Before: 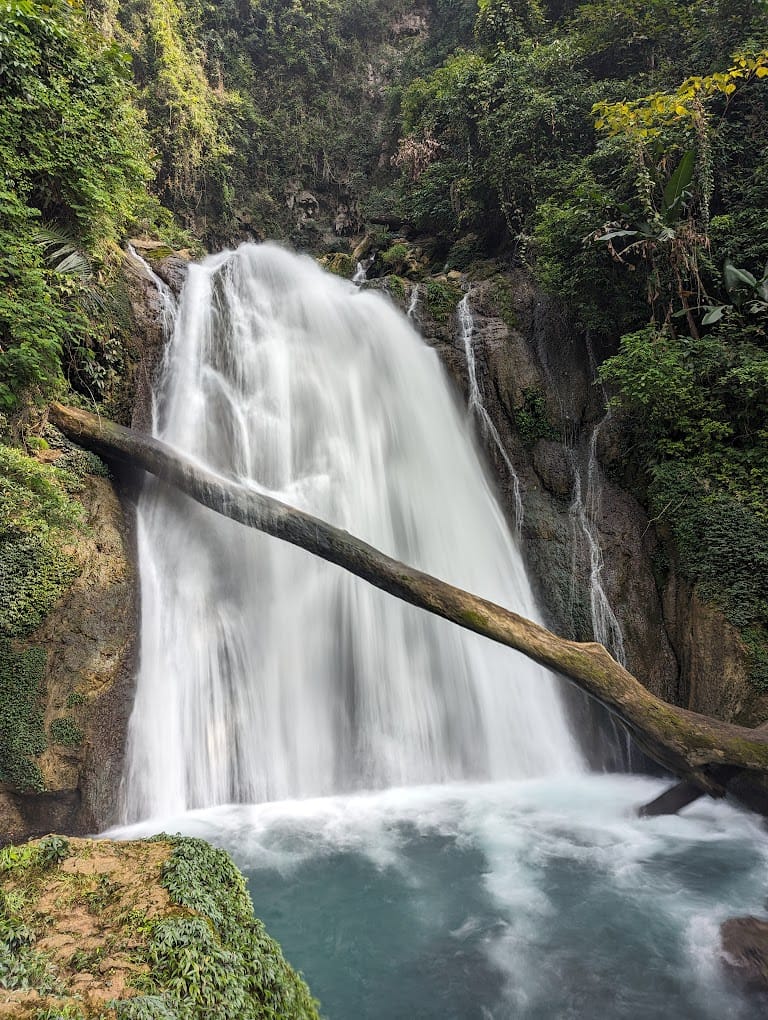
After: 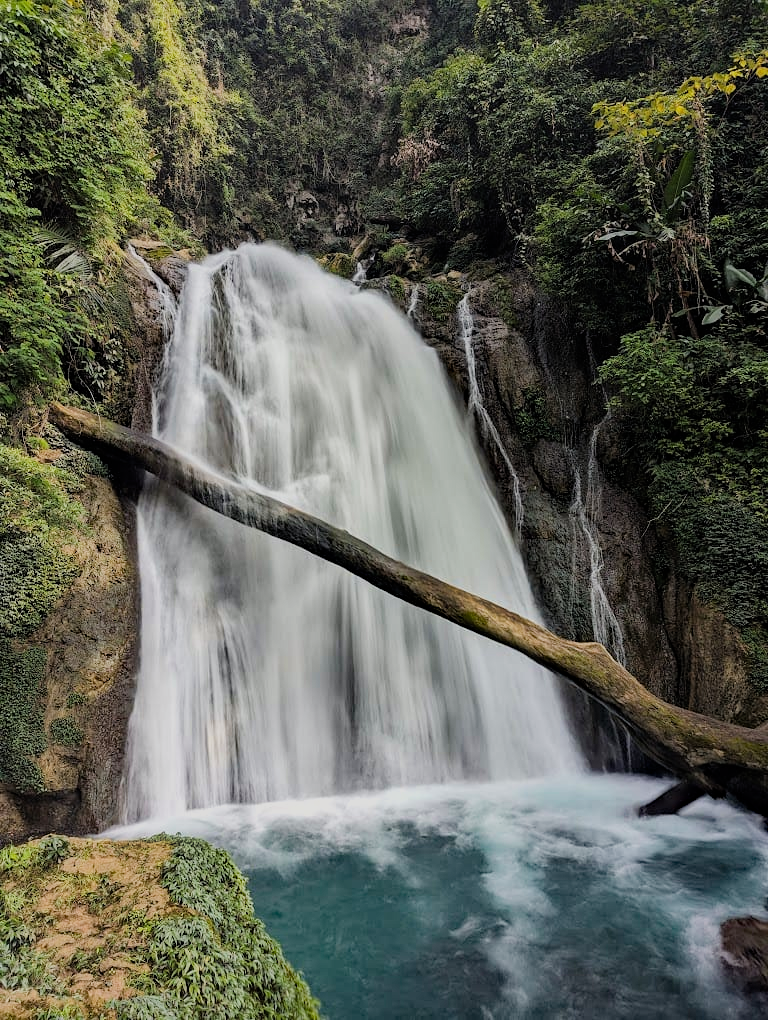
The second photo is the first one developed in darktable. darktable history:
haze removal: strength 0.52, distance 0.919, compatibility mode true, adaptive false
filmic rgb: black relative exposure -7.65 EV, white relative exposure 4.56 EV, hardness 3.61, contrast 1.057
